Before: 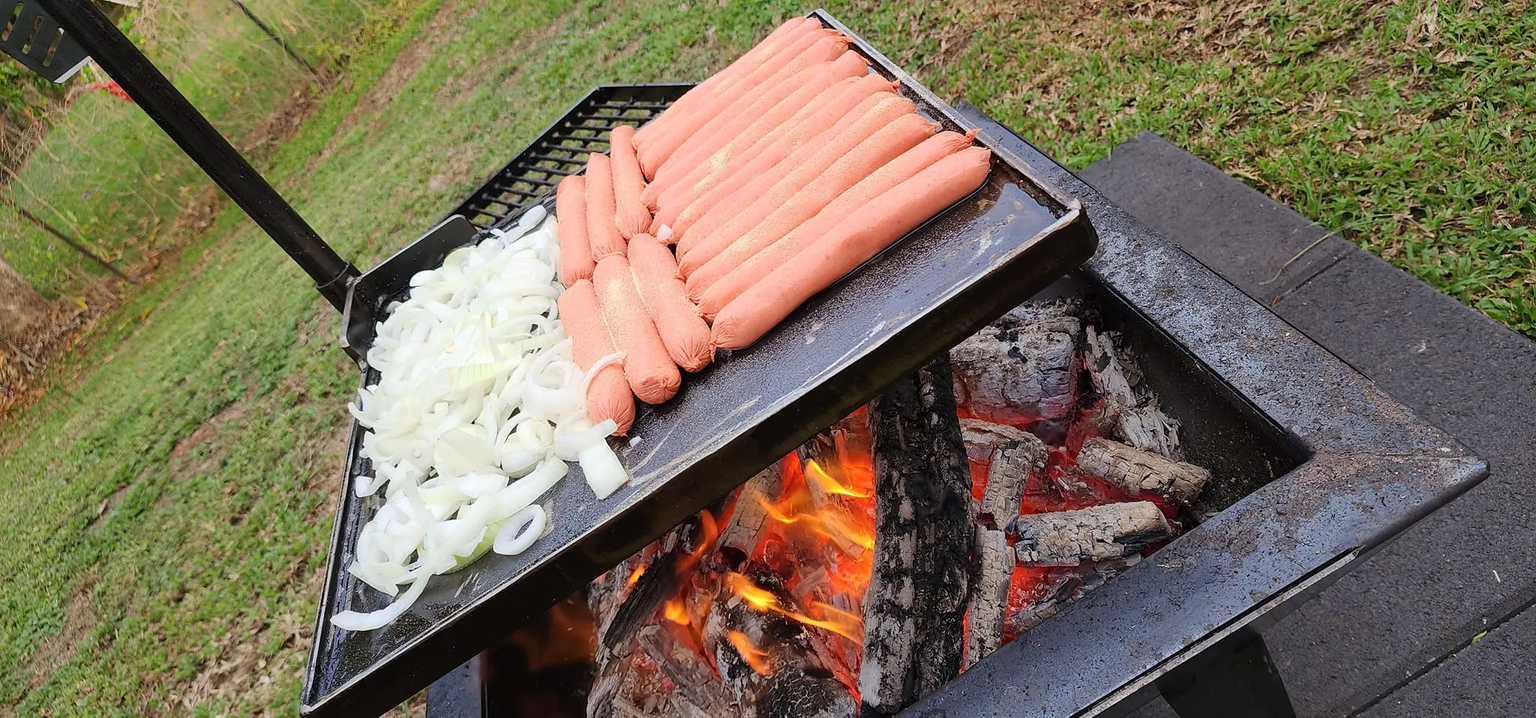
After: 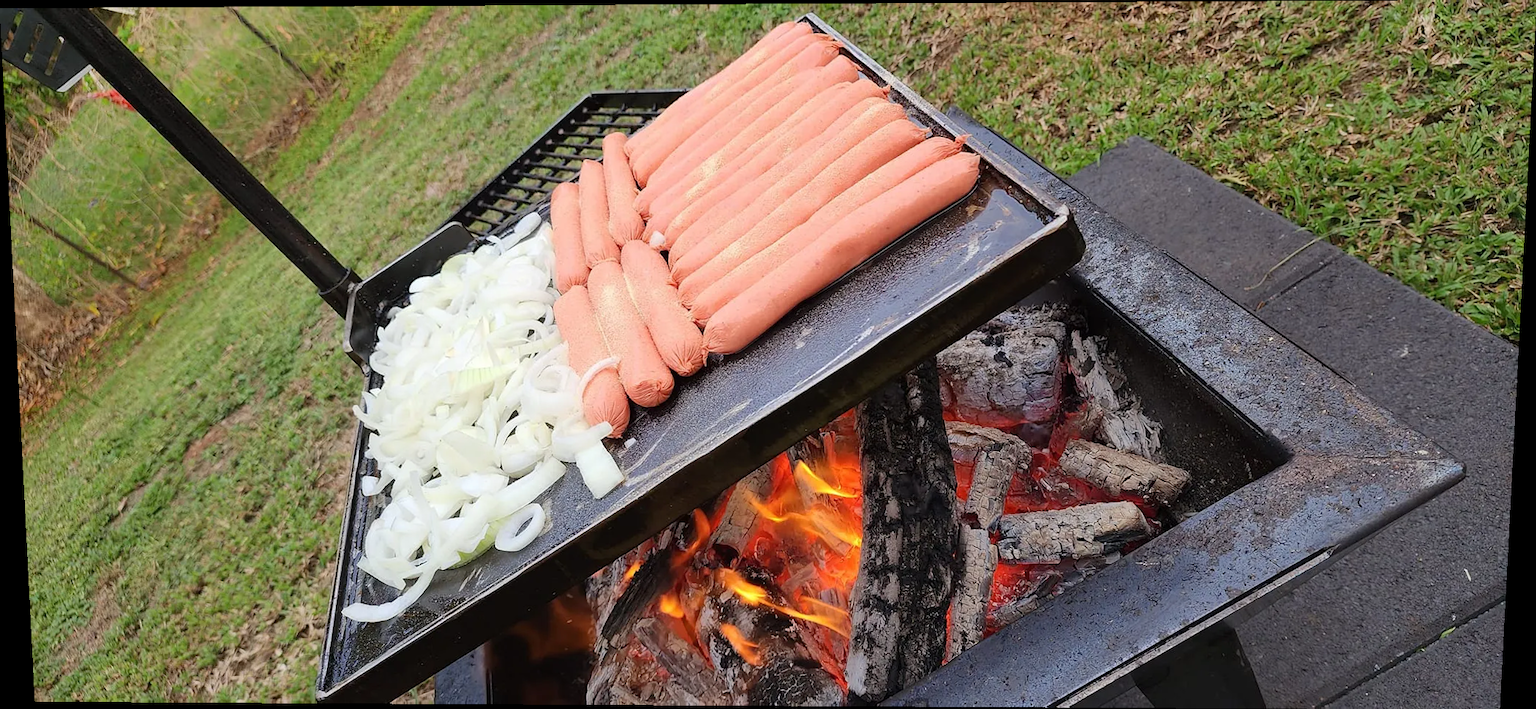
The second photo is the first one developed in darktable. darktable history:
color zones: curves: ch0 [(0, 0.5) (0.143, 0.5) (0.286, 0.5) (0.429, 0.5) (0.571, 0.5) (0.714, 0.476) (0.857, 0.5) (1, 0.5)]; ch2 [(0, 0.5) (0.143, 0.5) (0.286, 0.5) (0.429, 0.5) (0.571, 0.5) (0.714, 0.487) (0.857, 0.5) (1, 0.5)]
rotate and perspective: lens shift (vertical) 0.048, lens shift (horizontal) -0.024, automatic cropping off
